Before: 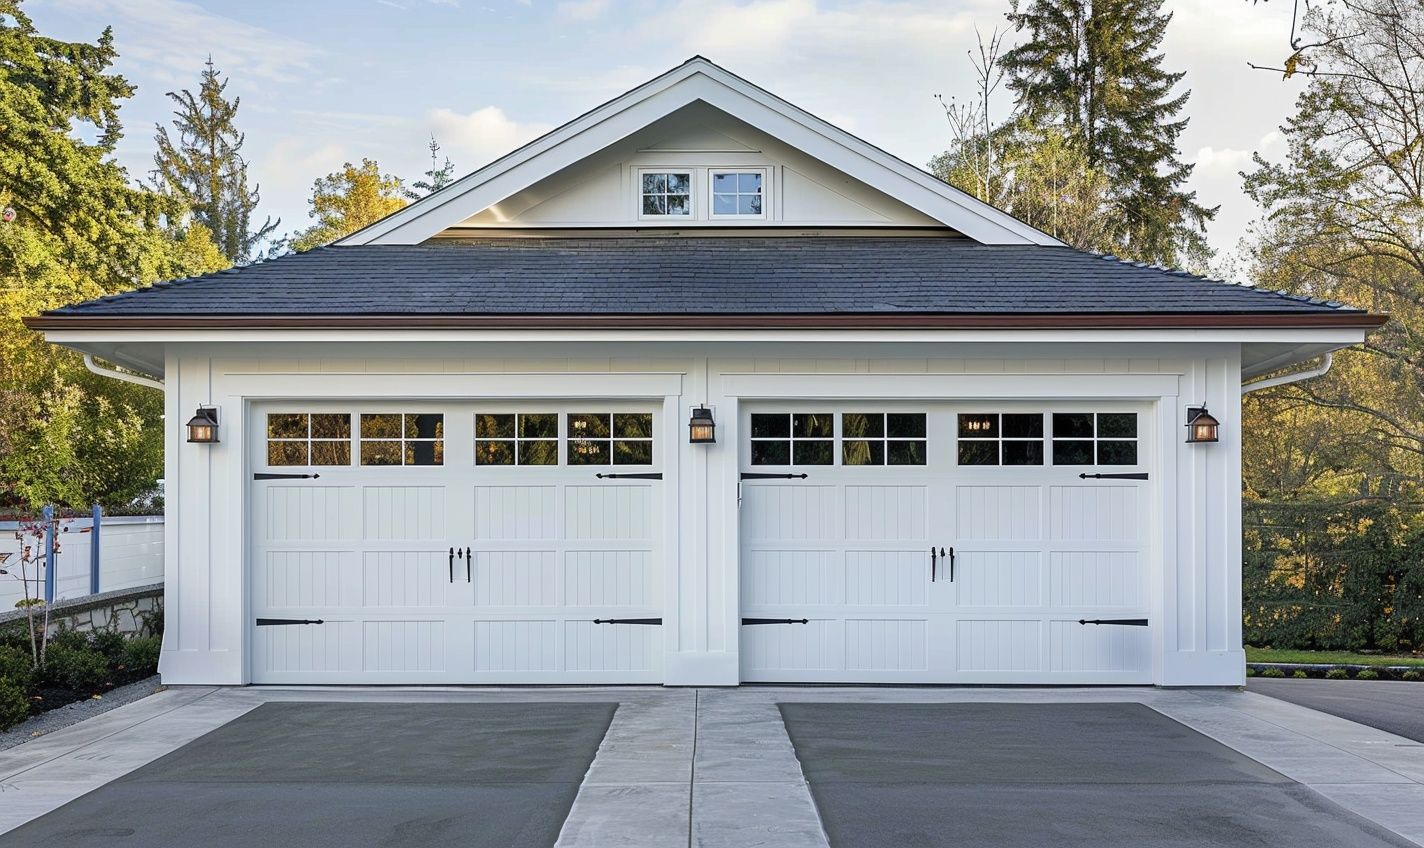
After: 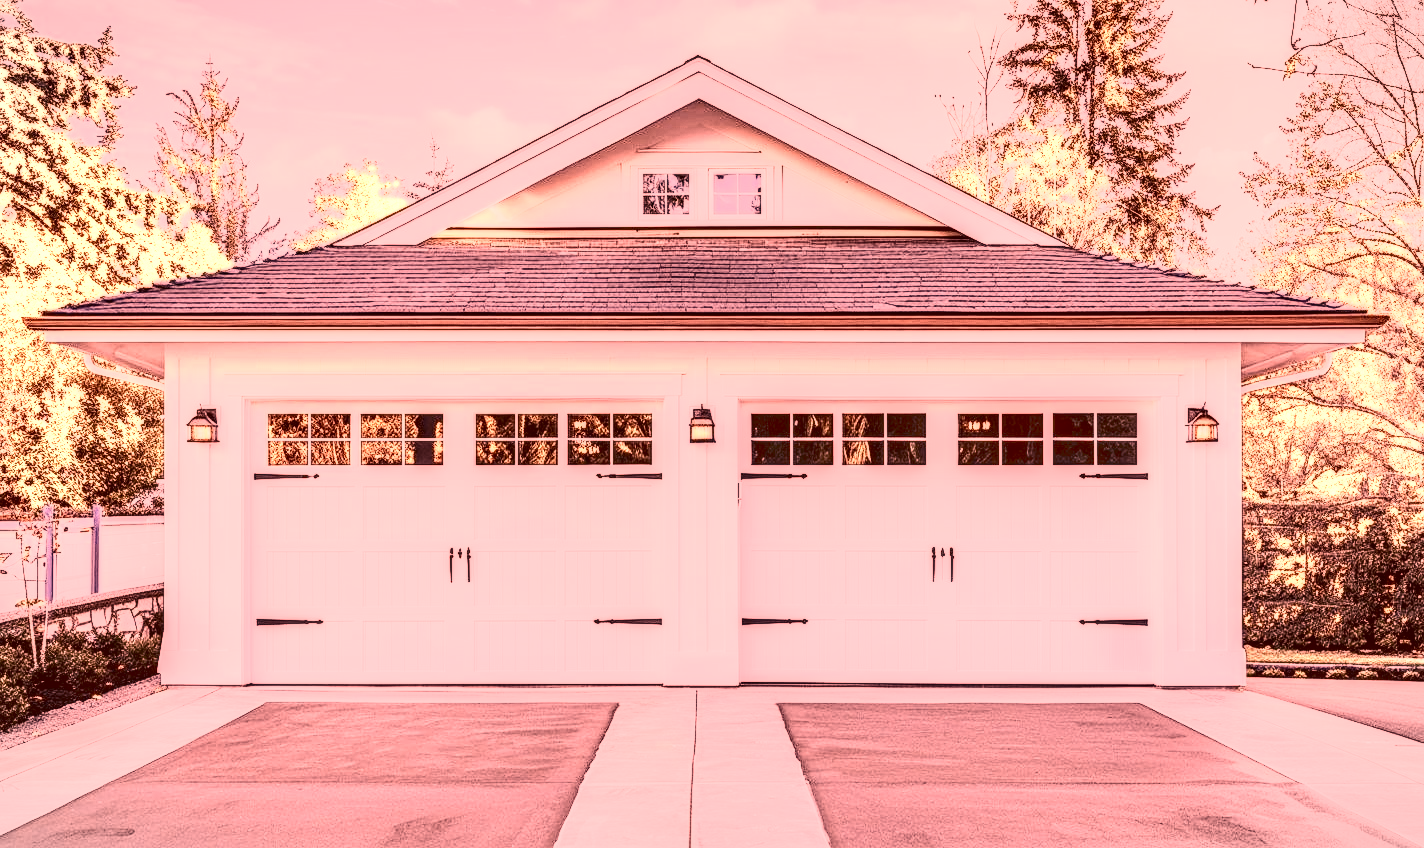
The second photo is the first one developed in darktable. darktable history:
shadows and highlights: shadows 37.27, highlights -28.18, soften with gaussian
color zones: curves: ch0 [(0.018, 0.548) (0.224, 0.64) (0.425, 0.447) (0.675, 0.575) (0.732, 0.579)]; ch1 [(0.066, 0.487) (0.25, 0.5) (0.404, 0.43) (0.75, 0.421) (0.956, 0.421)]; ch2 [(0.044, 0.561) (0.215, 0.465) (0.399, 0.544) (0.465, 0.548) (0.614, 0.447) (0.724, 0.43) (0.882, 0.623) (0.956, 0.632)]
vignetting: fall-off start 100%, brightness -0.282, width/height ratio 1.31
basic adjustments: contrast 0.09, brightness 0.13, saturation -0.18, vibrance 0.21
white balance: red 2.526, blue 1.507
local contrast: highlights 19%, detail 186%
levels: levels [0, 0.48, 0.961]
tone curve: curves: ch0 [(0, 0.148) (0.191, 0.225) (0.39, 0.373) (0.669, 0.716) (0.847, 0.818) (1, 0.839)]
color balance: lift [1.001, 1.007, 1, 0.993], gamma [1.023, 1.026, 1.01, 0.974], gain [0.964, 1.059, 1.073, 0.927]
